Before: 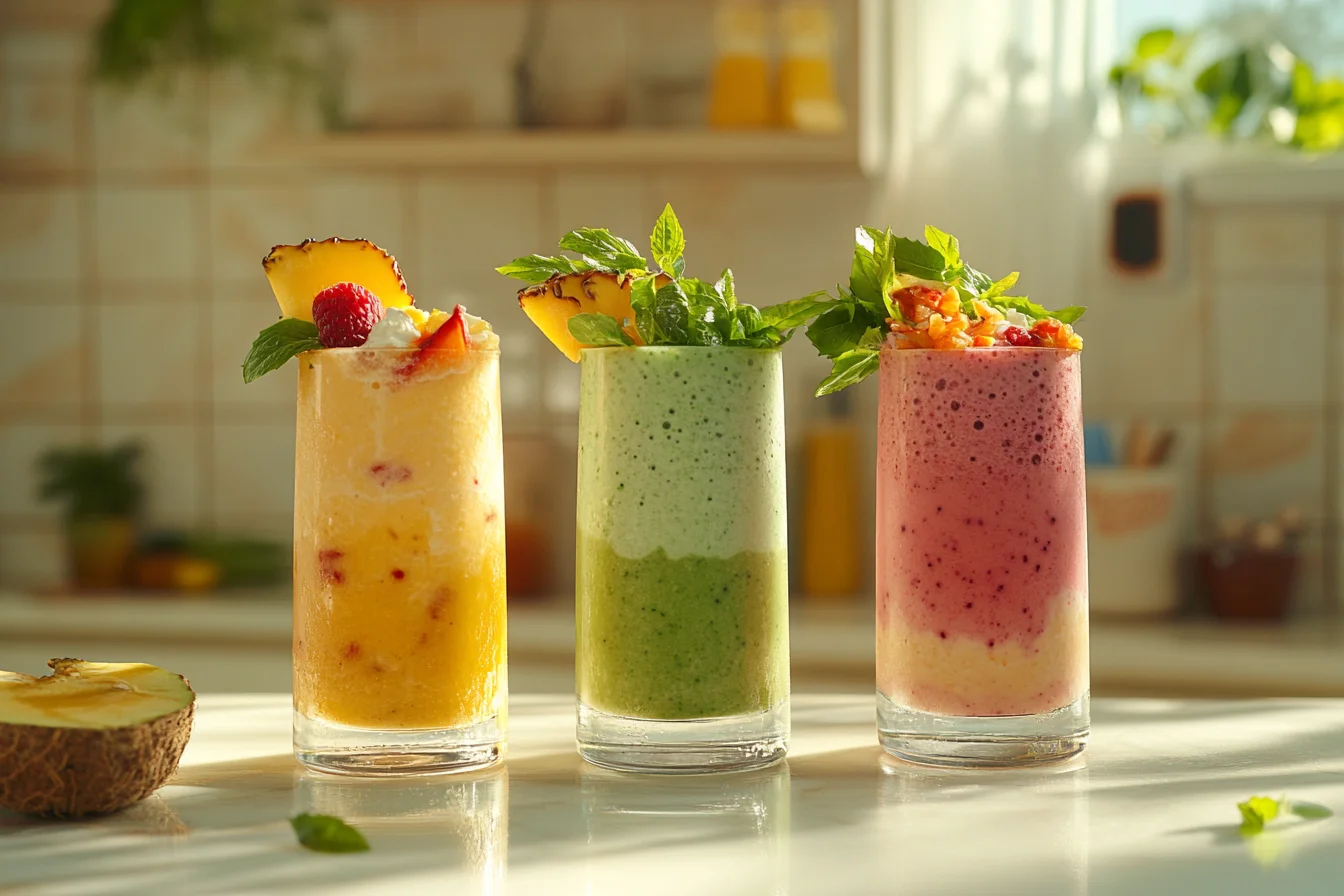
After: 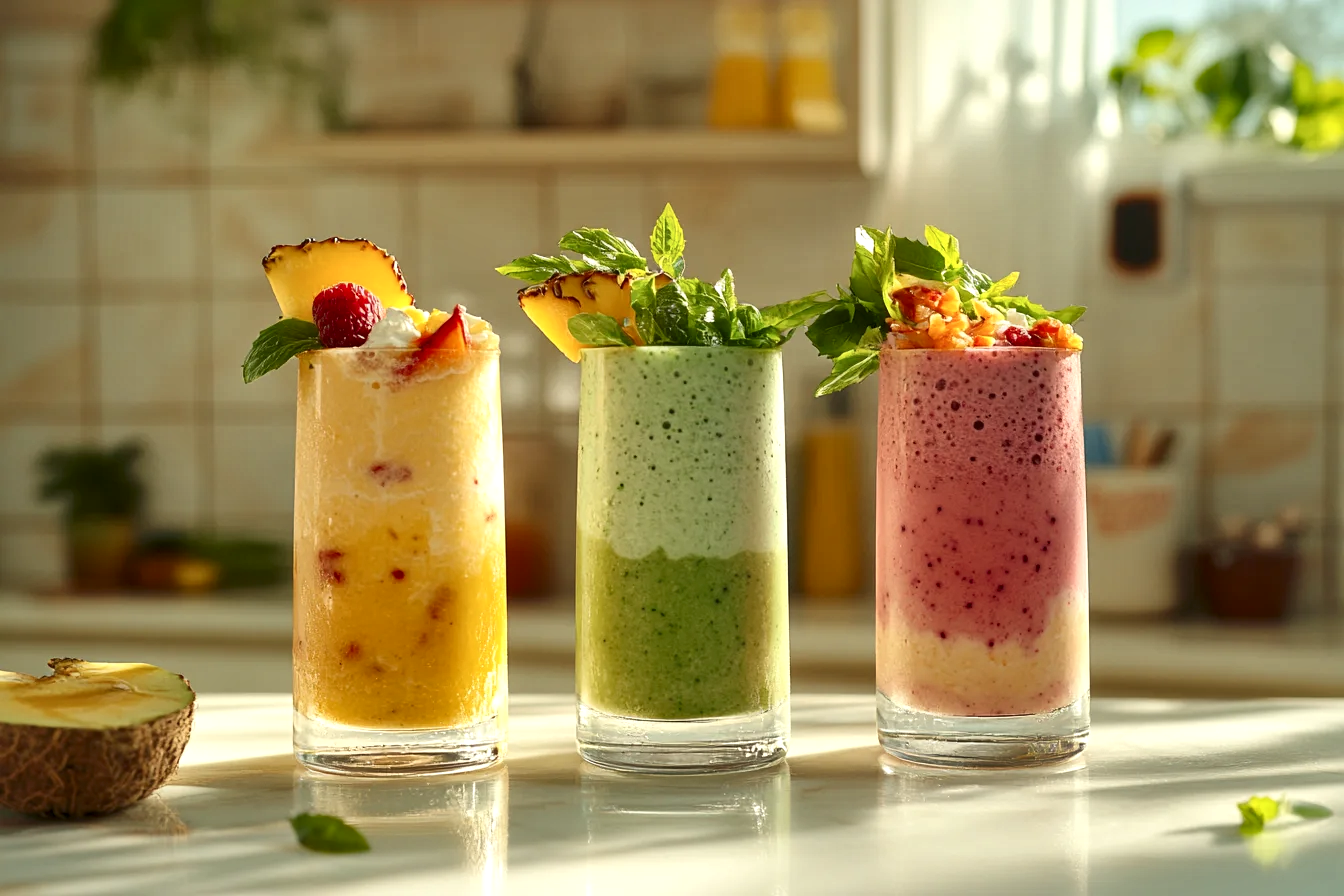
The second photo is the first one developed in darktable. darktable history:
tone equalizer: on, module defaults
local contrast: mode bilateral grid, contrast 26, coarseness 47, detail 152%, midtone range 0.2
